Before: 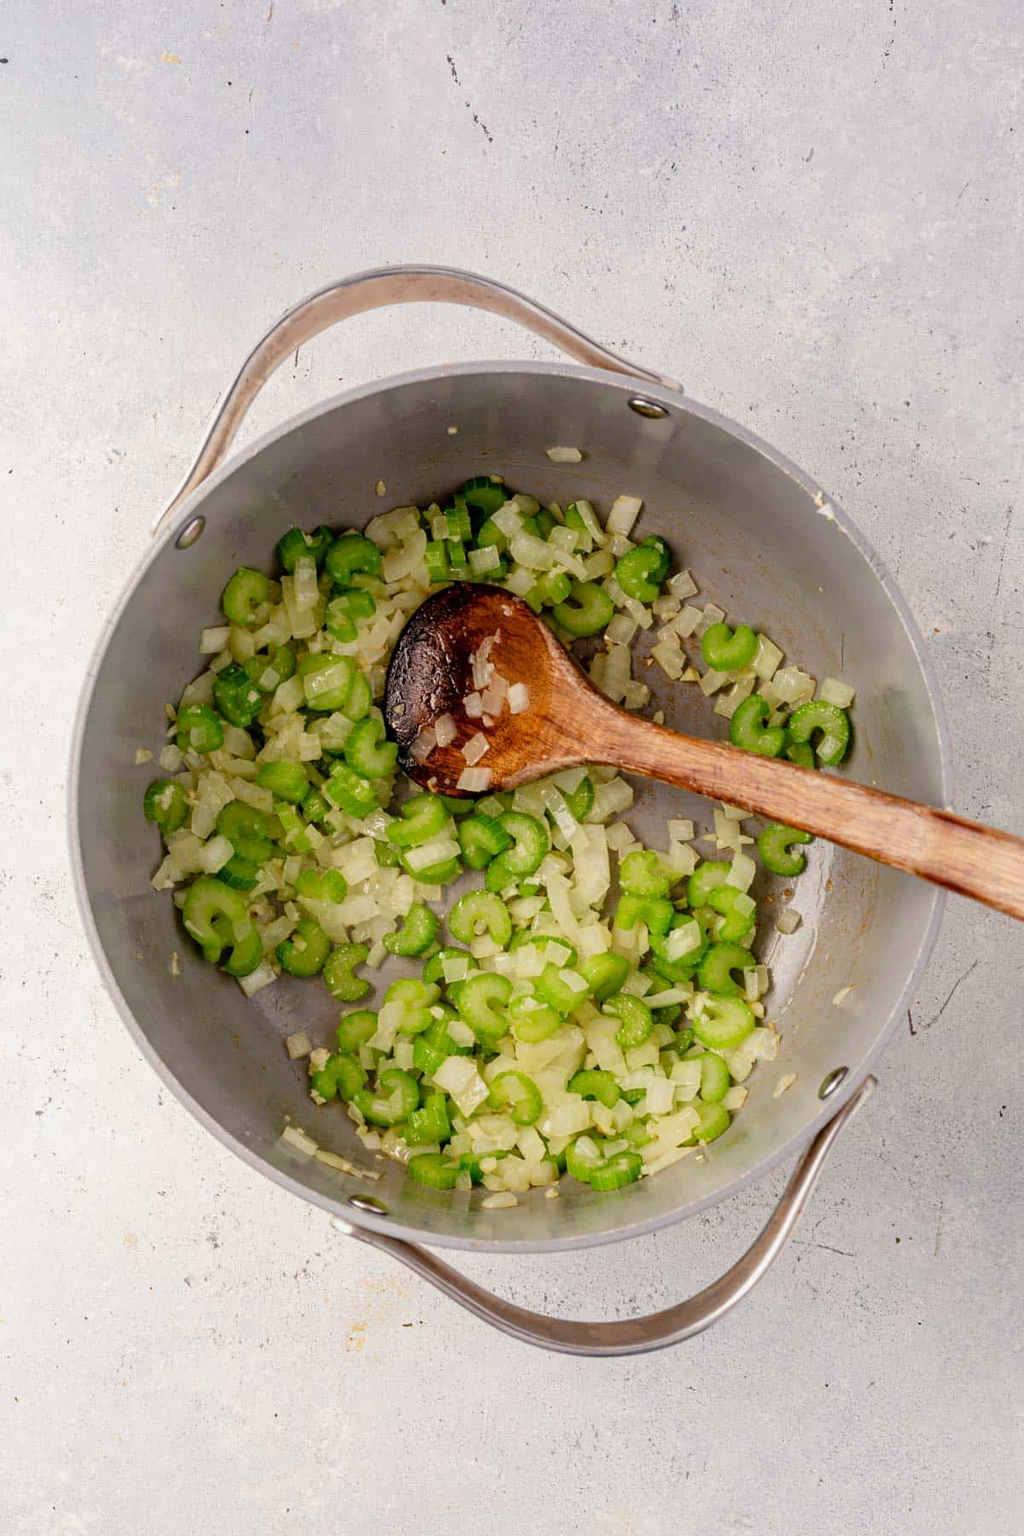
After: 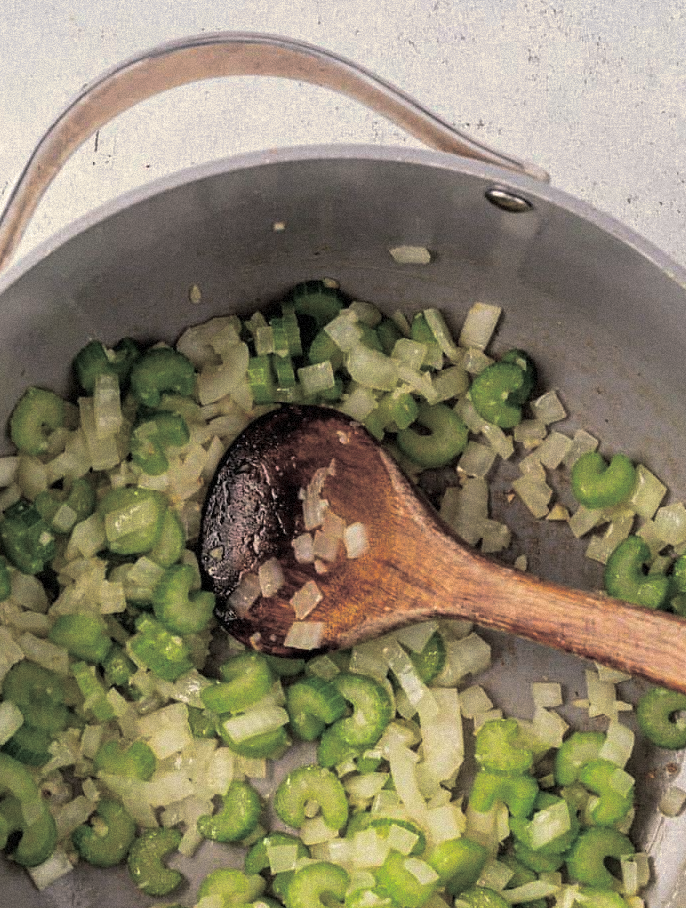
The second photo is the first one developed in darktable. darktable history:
crop: left 20.932%, top 15.471%, right 21.848%, bottom 34.081%
grain: mid-tones bias 0%
split-toning: shadows › hue 43.2°, shadows › saturation 0, highlights › hue 50.4°, highlights › saturation 1
tone equalizer: on, module defaults
